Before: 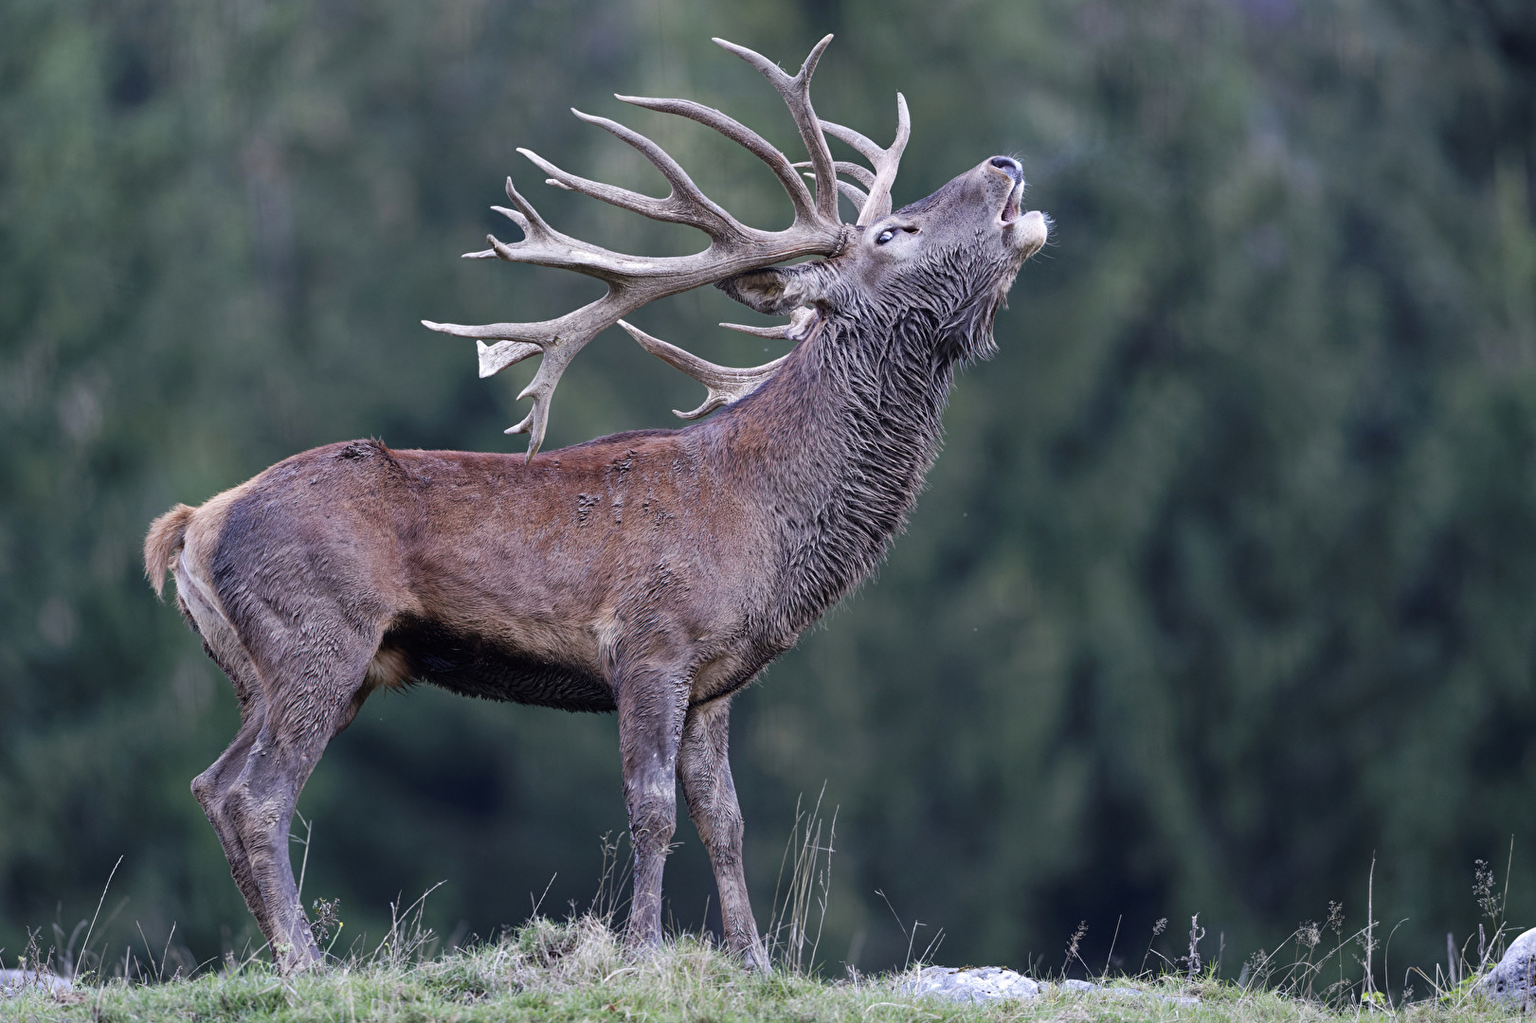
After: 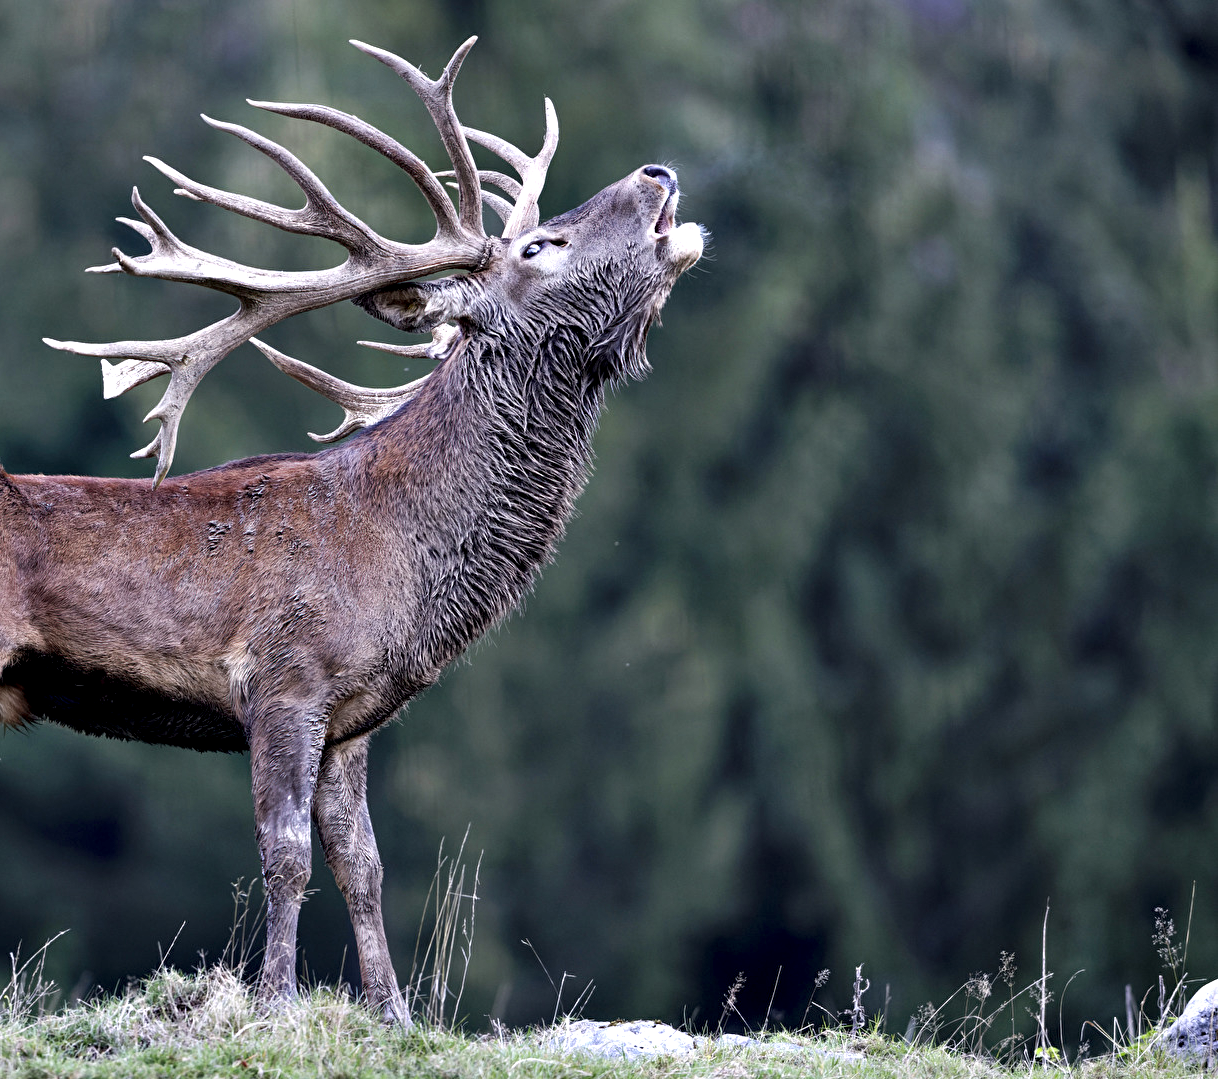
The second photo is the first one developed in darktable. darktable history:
contrast equalizer: octaves 7, y [[0.6 ×6], [0.55 ×6], [0 ×6], [0 ×6], [0 ×6]]
crop and rotate: left 24.838%
